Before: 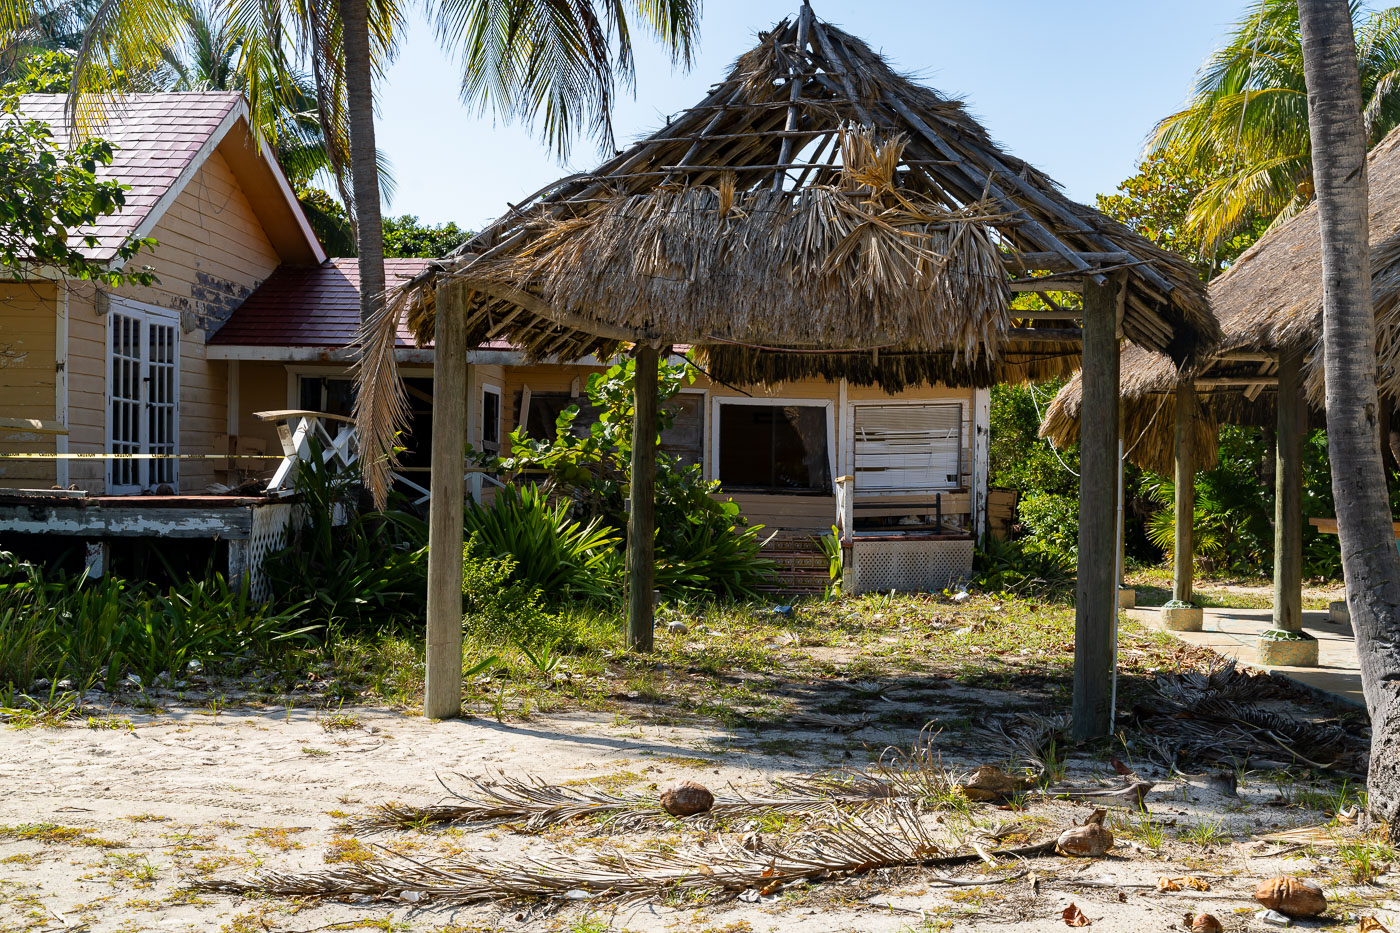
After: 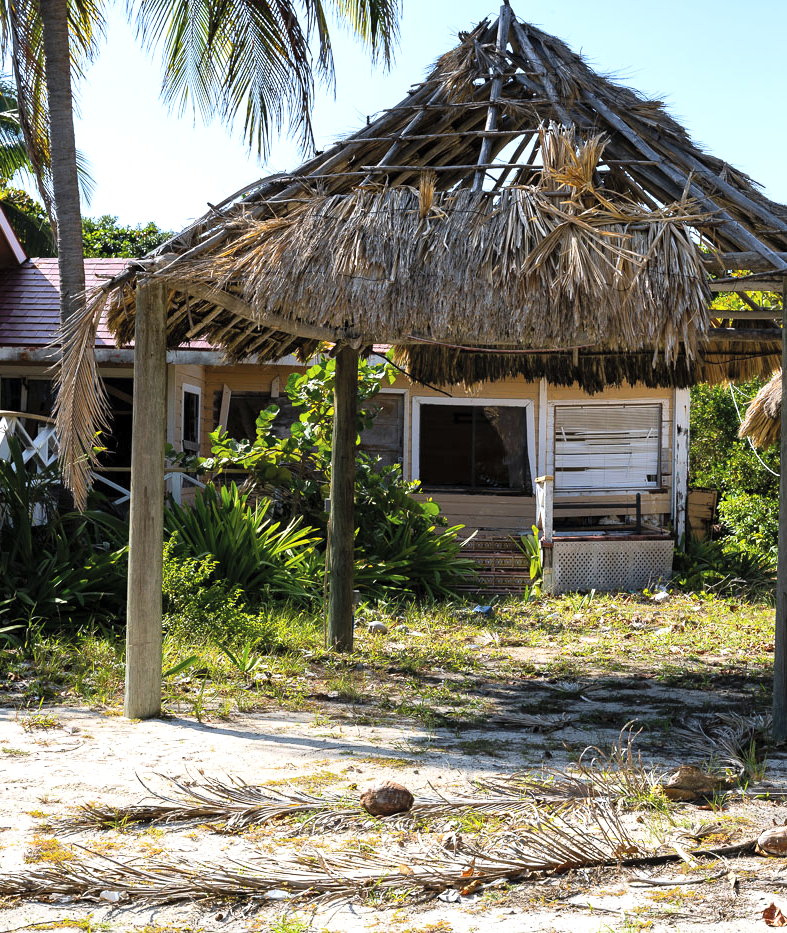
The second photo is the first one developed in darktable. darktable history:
contrast brightness saturation: brightness 0.15
tone equalizer: -8 EV -0.417 EV, -7 EV -0.389 EV, -6 EV -0.333 EV, -5 EV -0.222 EV, -3 EV 0.222 EV, -2 EV 0.333 EV, -1 EV 0.389 EV, +0 EV 0.417 EV, edges refinement/feathering 500, mask exposure compensation -1.57 EV, preserve details no
white balance: red 0.98, blue 1.034
crop: left 21.496%, right 22.254%
